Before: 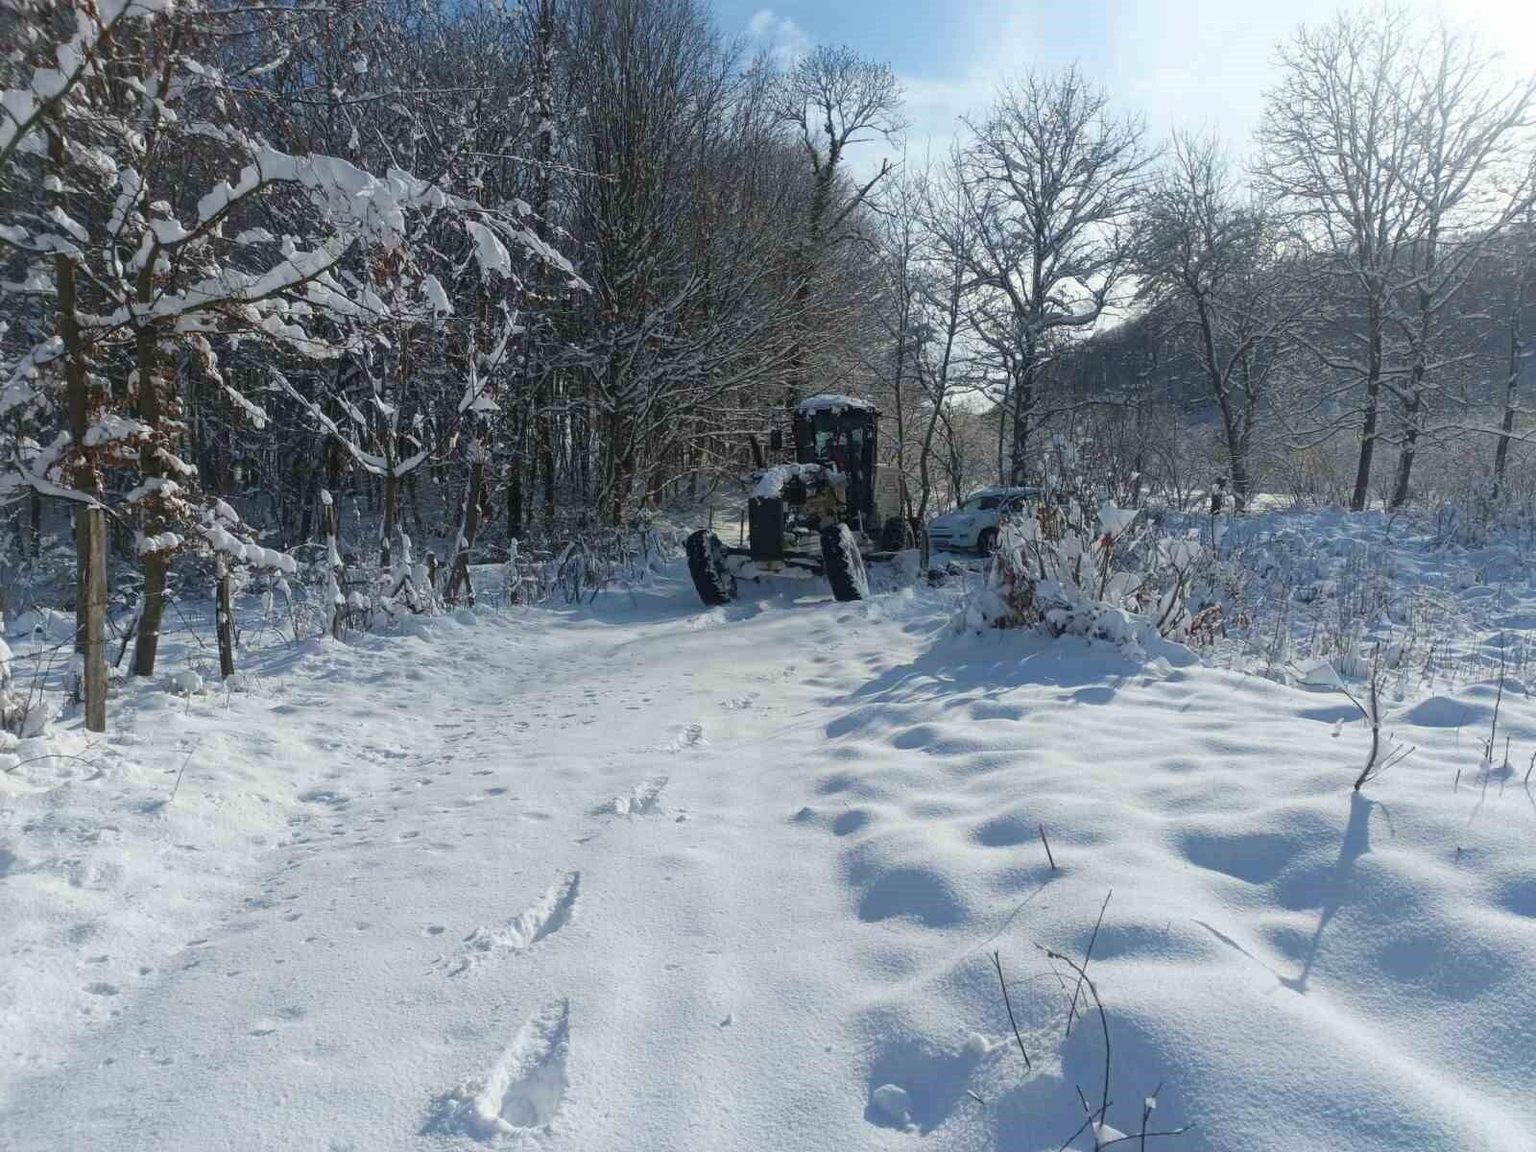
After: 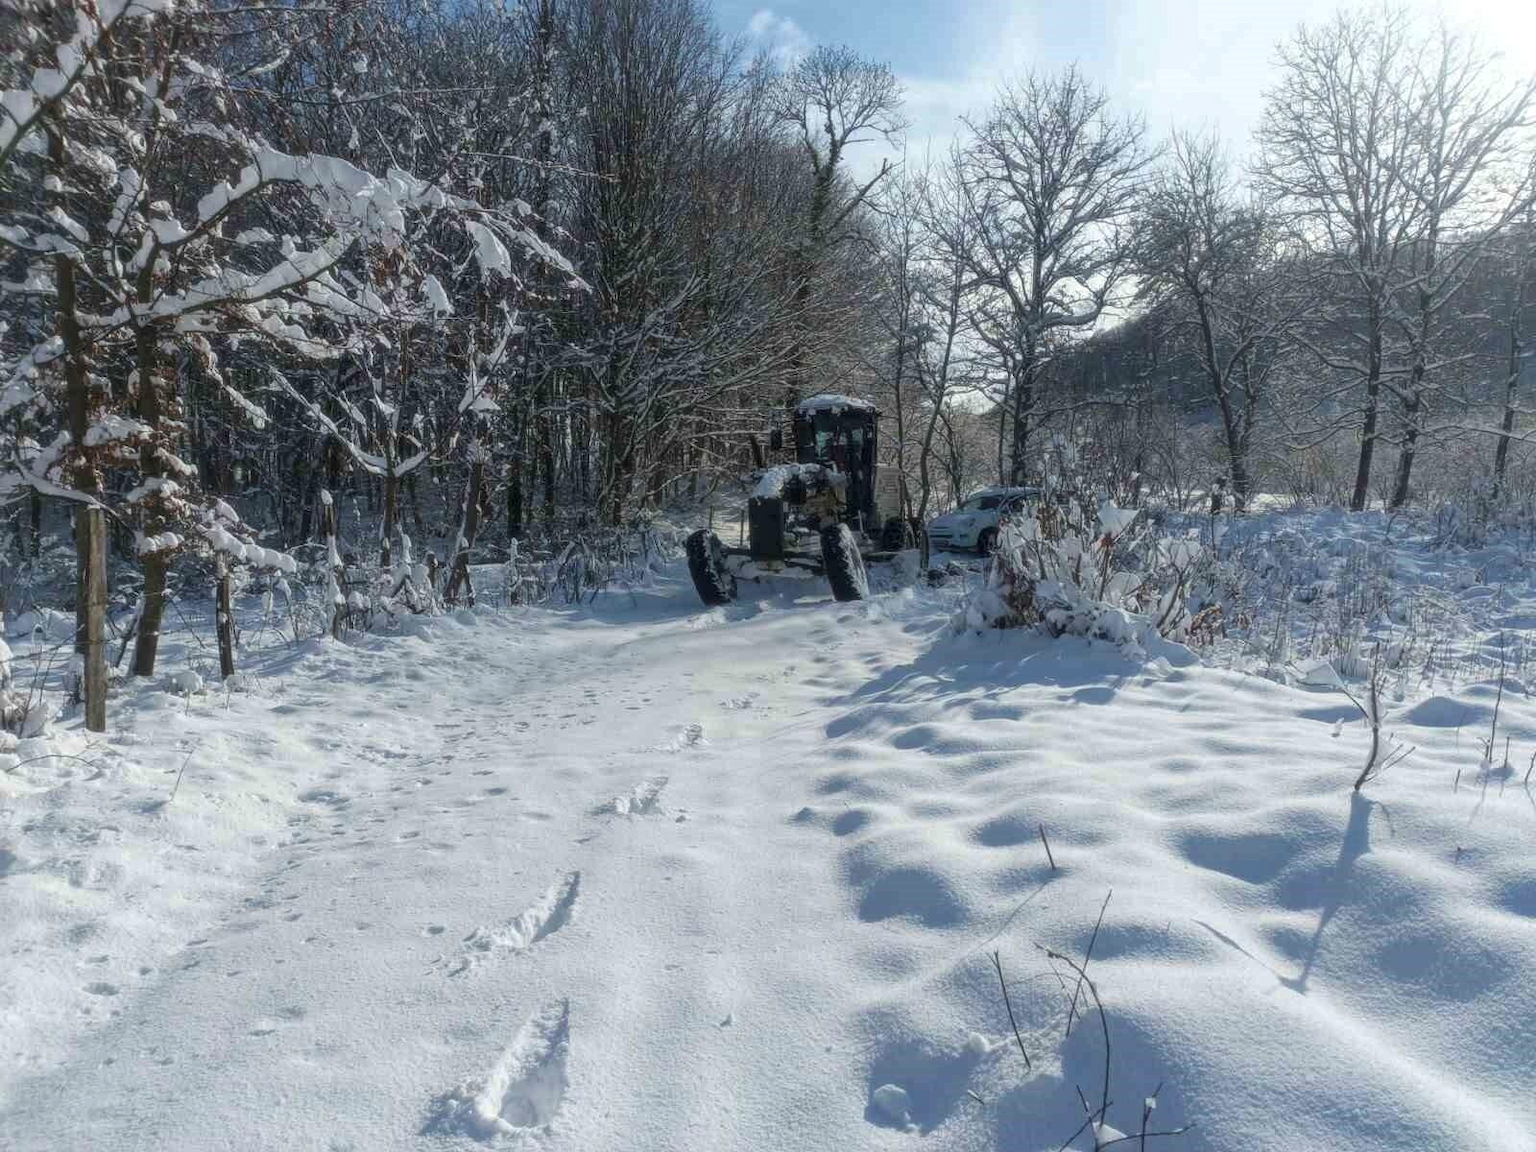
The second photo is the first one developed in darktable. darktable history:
local contrast: on, module defaults
soften: size 10%, saturation 50%, brightness 0.2 EV, mix 10%
